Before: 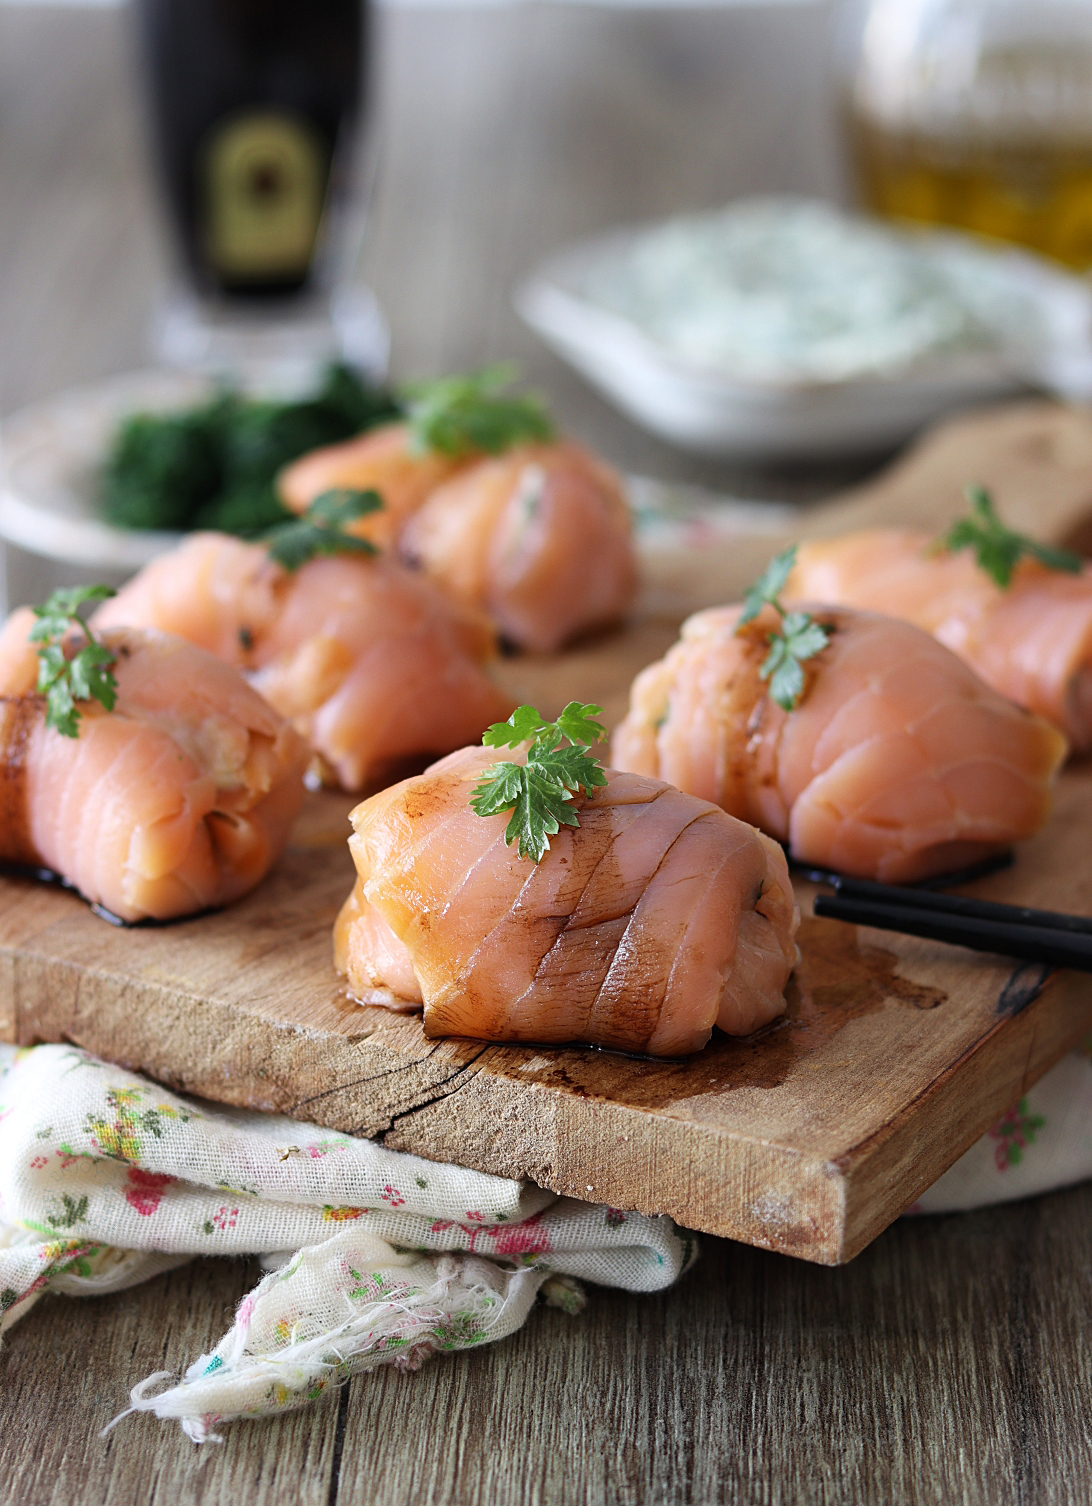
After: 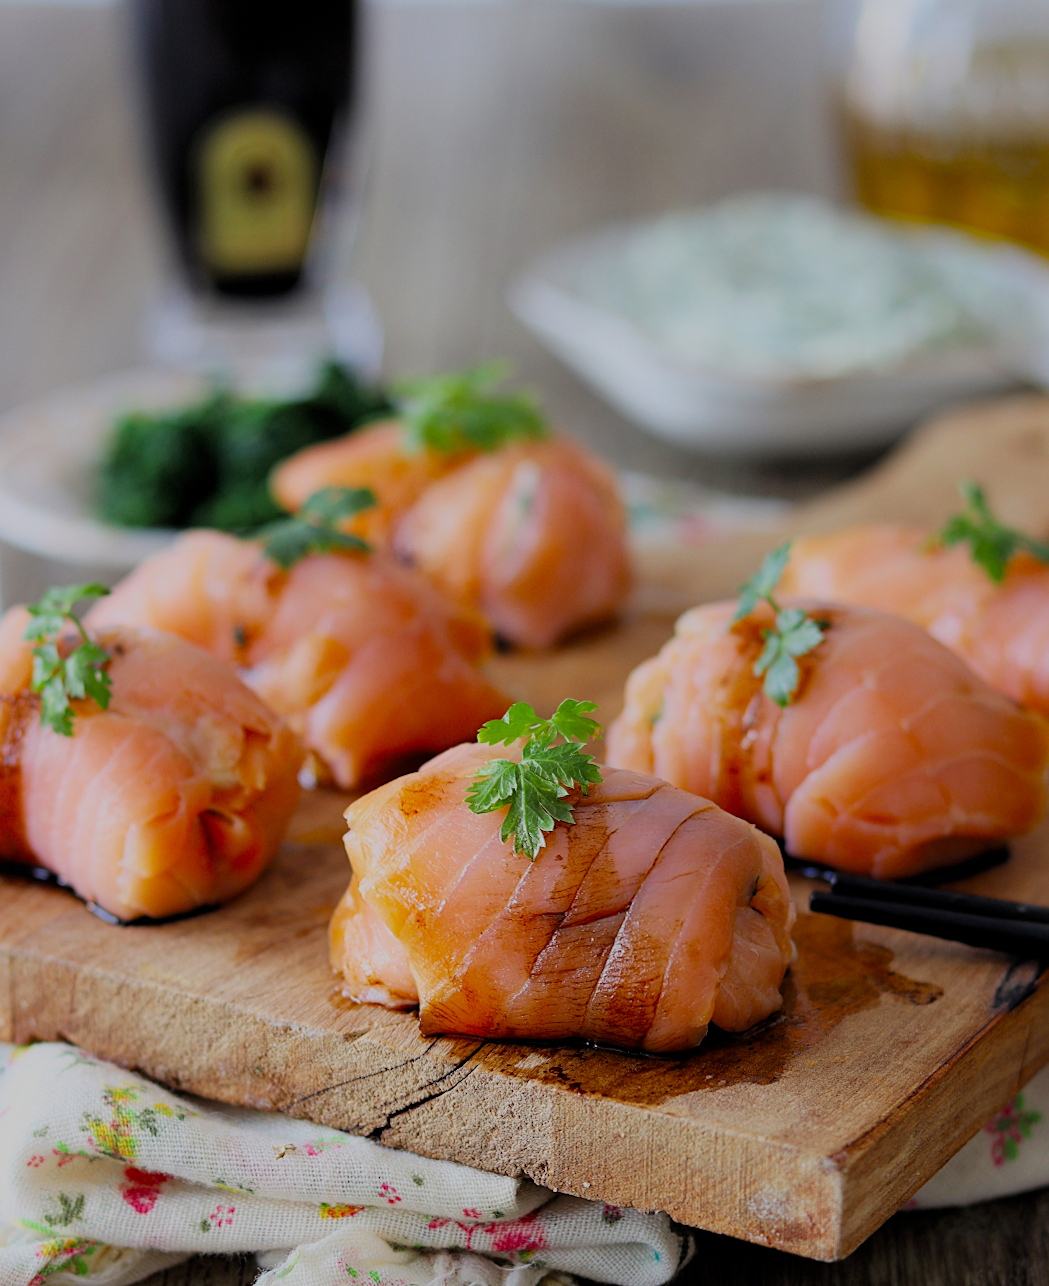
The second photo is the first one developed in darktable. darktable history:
filmic rgb: black relative exposure -8.79 EV, white relative exposure 4.98 EV, threshold 6 EV, target black luminance 0%, hardness 3.77, latitude 66.34%, contrast 0.822, highlights saturation mix 10%, shadows ↔ highlights balance 20%, add noise in highlights 0.1, color science v4 (2020), iterations of high-quality reconstruction 0, type of noise poissonian, enable highlight reconstruction true
crop and rotate: angle 0.2°, left 0.275%, right 3.127%, bottom 14.18%
